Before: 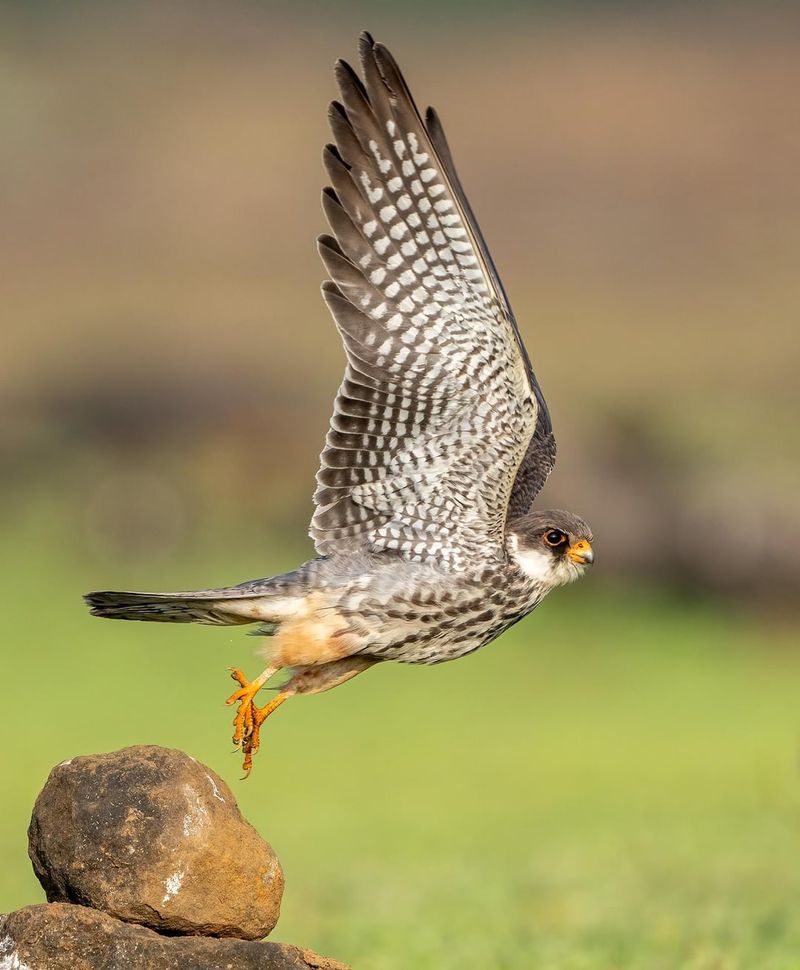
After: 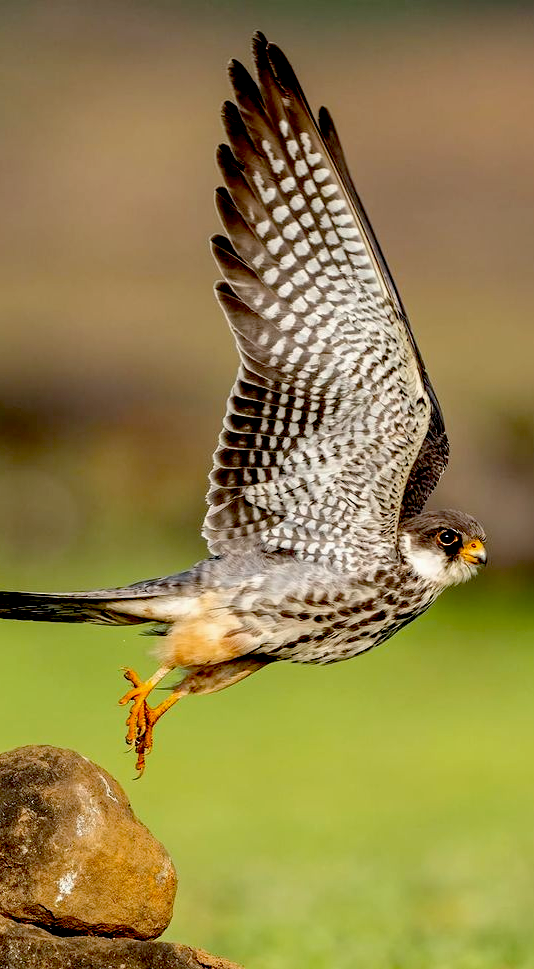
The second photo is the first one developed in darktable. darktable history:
sharpen: radius 2.864, amount 0.884, threshold 47.124
exposure: black level correction 0.056, exposure -0.035 EV, compensate exposure bias true, compensate highlight preservation false
crop and rotate: left 13.605%, right 19.644%
